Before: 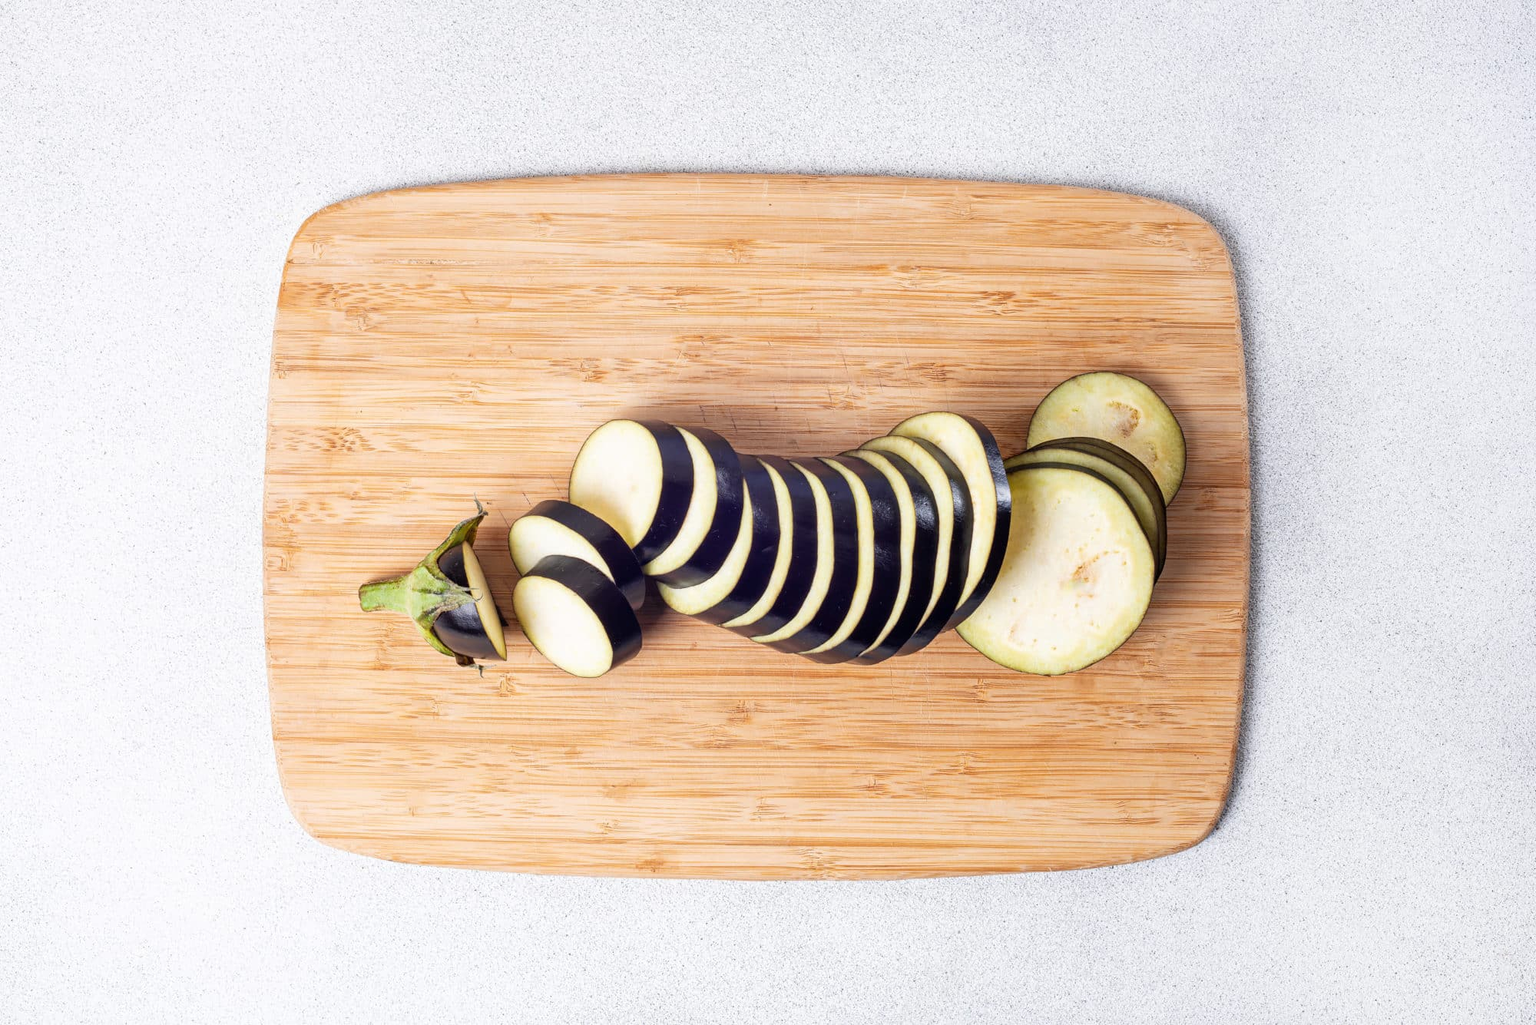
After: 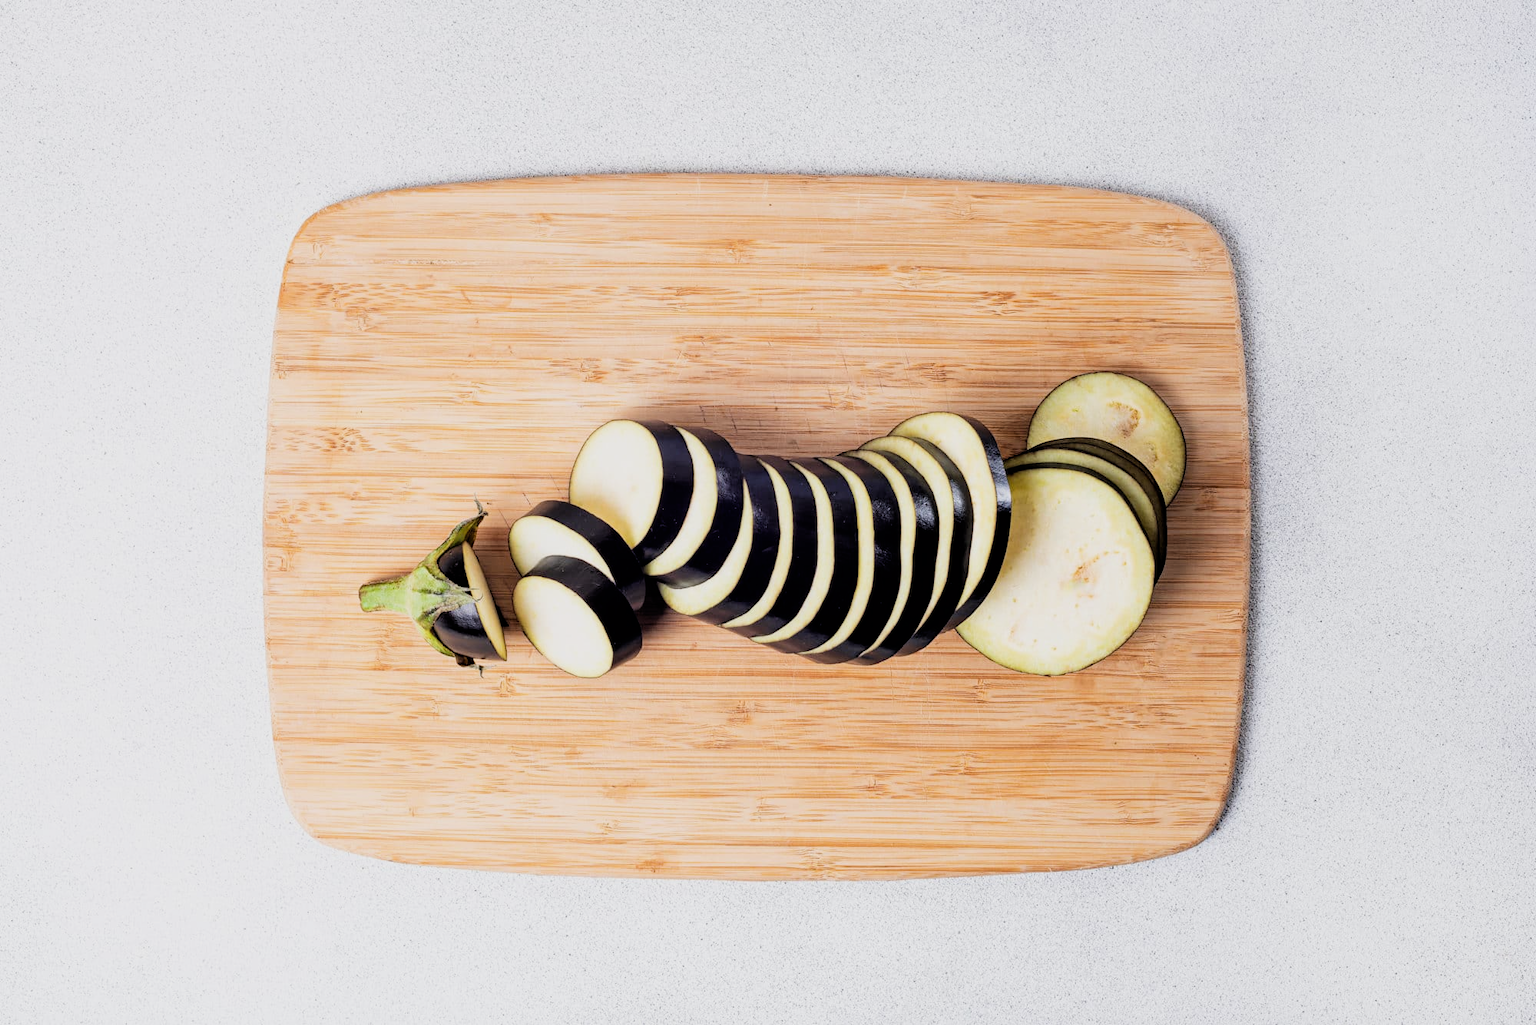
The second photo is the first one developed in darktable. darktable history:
white balance: emerald 1
filmic rgb: black relative exposure -5 EV, white relative exposure 3.5 EV, hardness 3.19, contrast 1.2, highlights saturation mix -30%
